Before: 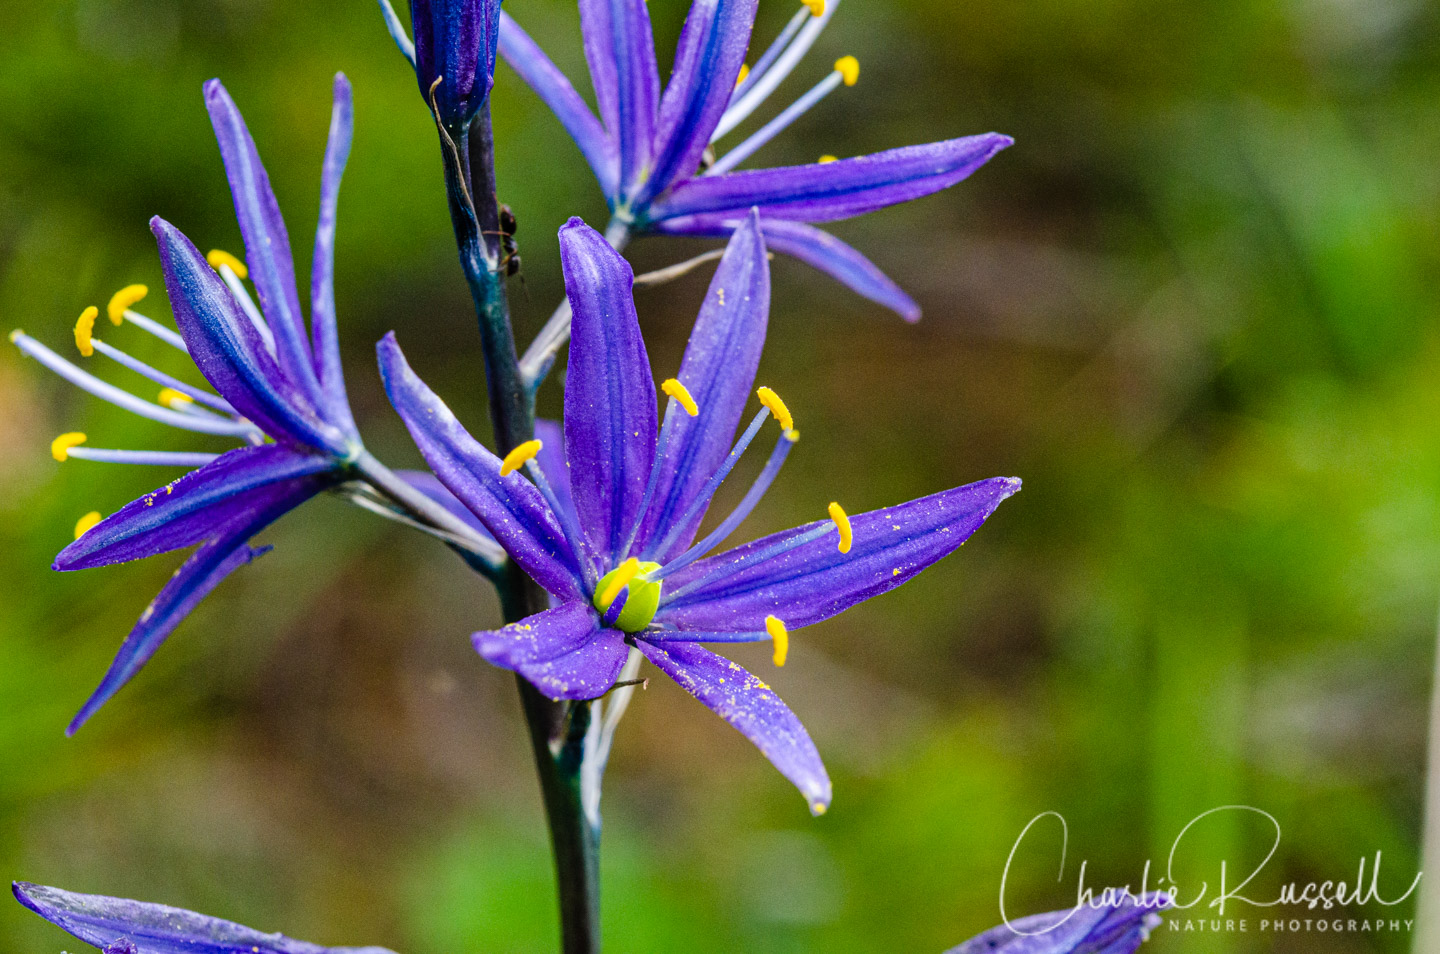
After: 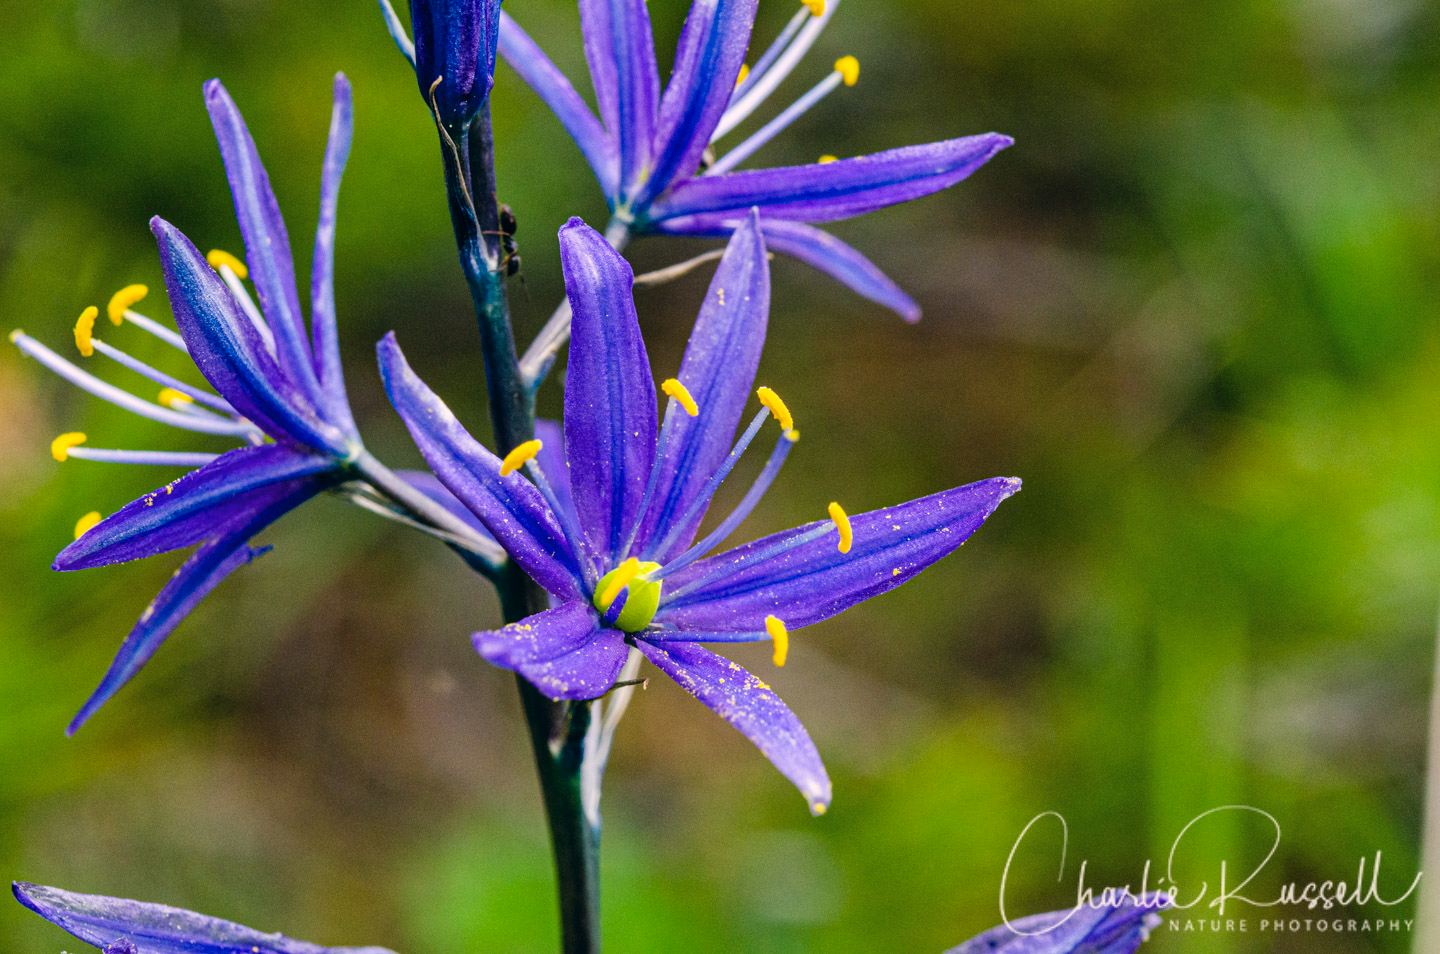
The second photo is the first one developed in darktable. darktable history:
color correction: highlights a* 5.43, highlights b* 5.32, shadows a* -4.67, shadows b* -5.12
